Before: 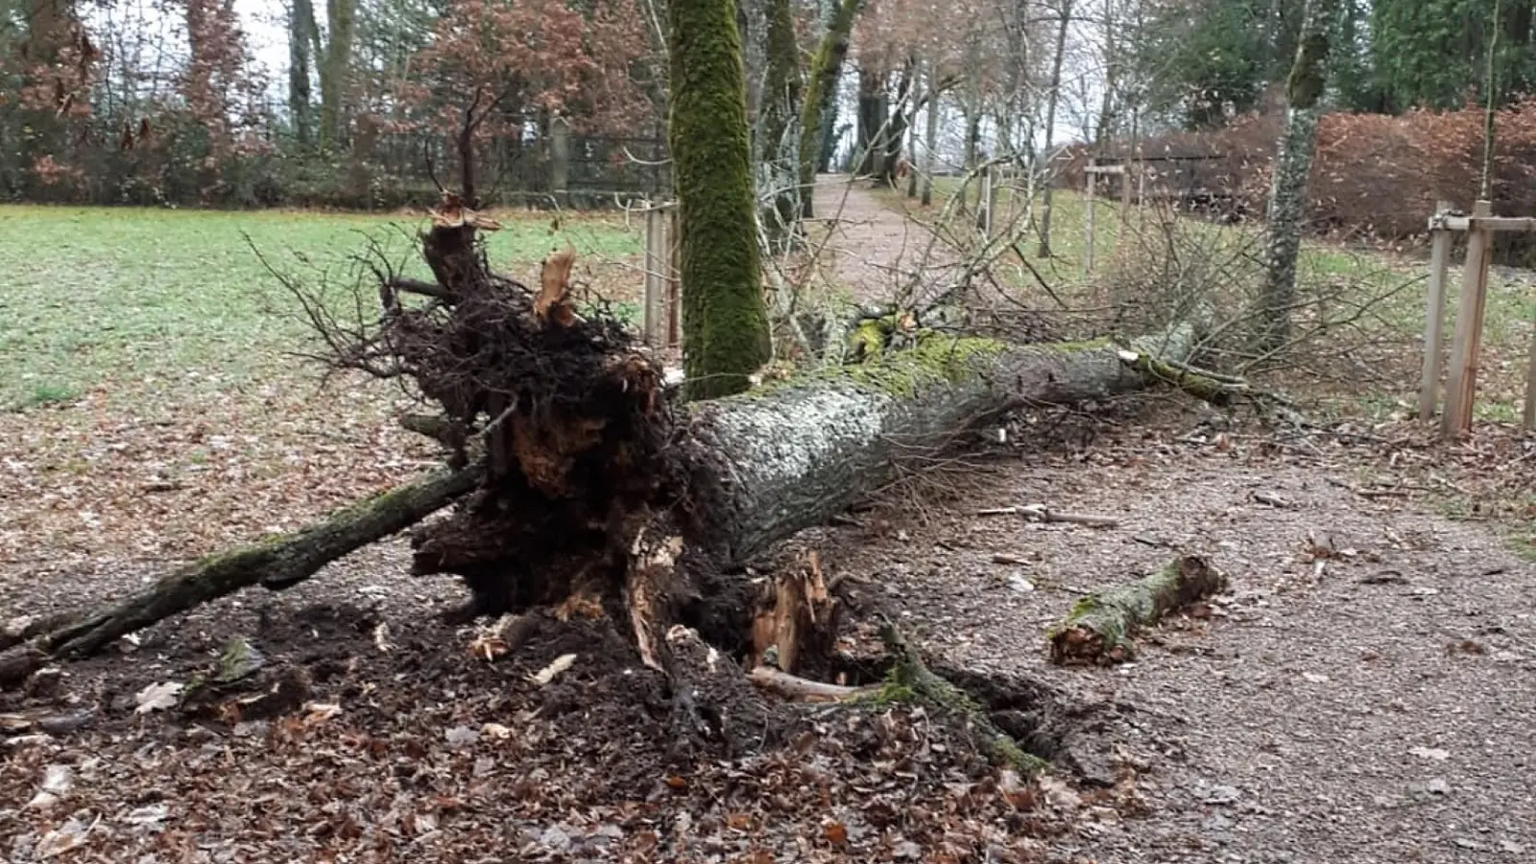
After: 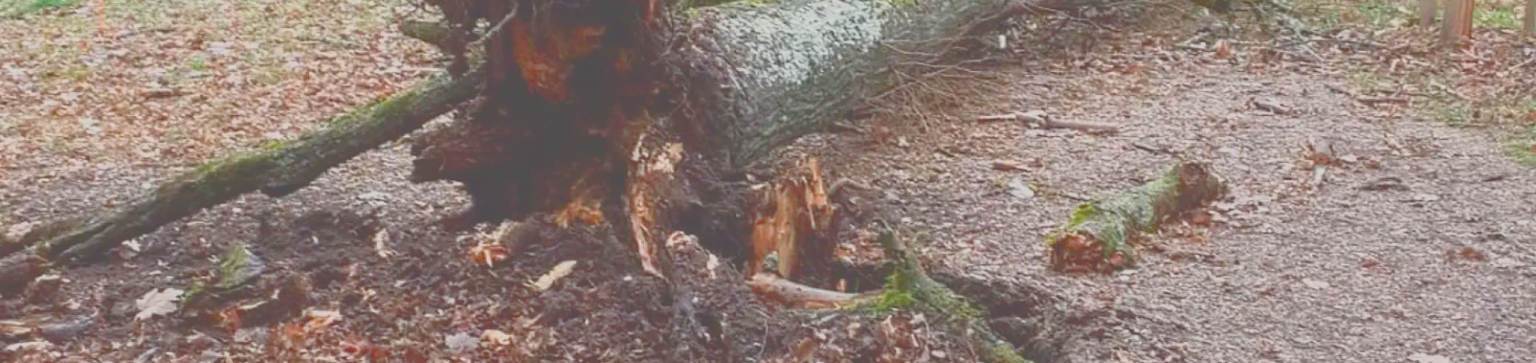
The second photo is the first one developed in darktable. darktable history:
crop: top 45.632%, bottom 12.184%
tone curve: curves: ch0 [(0, 0) (0.003, 0.313) (0.011, 0.317) (0.025, 0.317) (0.044, 0.322) (0.069, 0.327) (0.1, 0.335) (0.136, 0.347) (0.177, 0.364) (0.224, 0.384) (0.277, 0.421) (0.335, 0.459) (0.399, 0.501) (0.468, 0.554) (0.543, 0.611) (0.623, 0.679) (0.709, 0.751) (0.801, 0.804) (0.898, 0.844) (1, 1)]
contrast brightness saturation: contrast -0.182, saturation 0.186
local contrast: detail 109%
